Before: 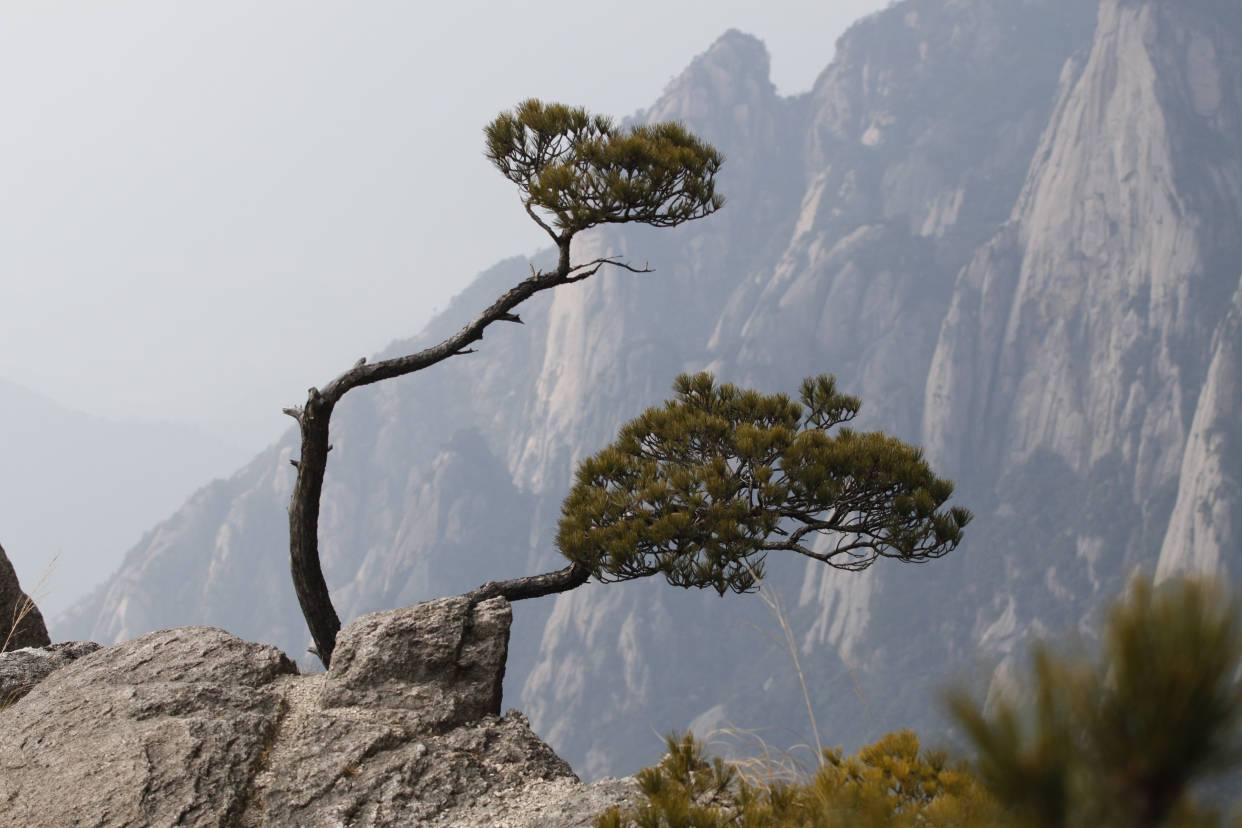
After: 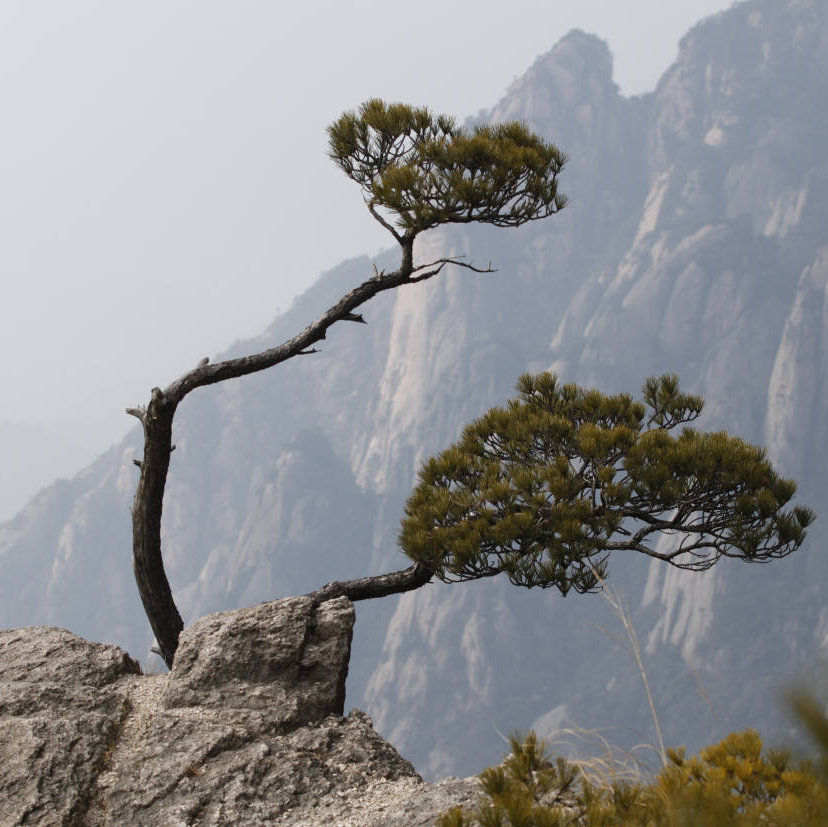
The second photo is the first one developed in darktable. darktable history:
crop and rotate: left 12.678%, right 20.584%
